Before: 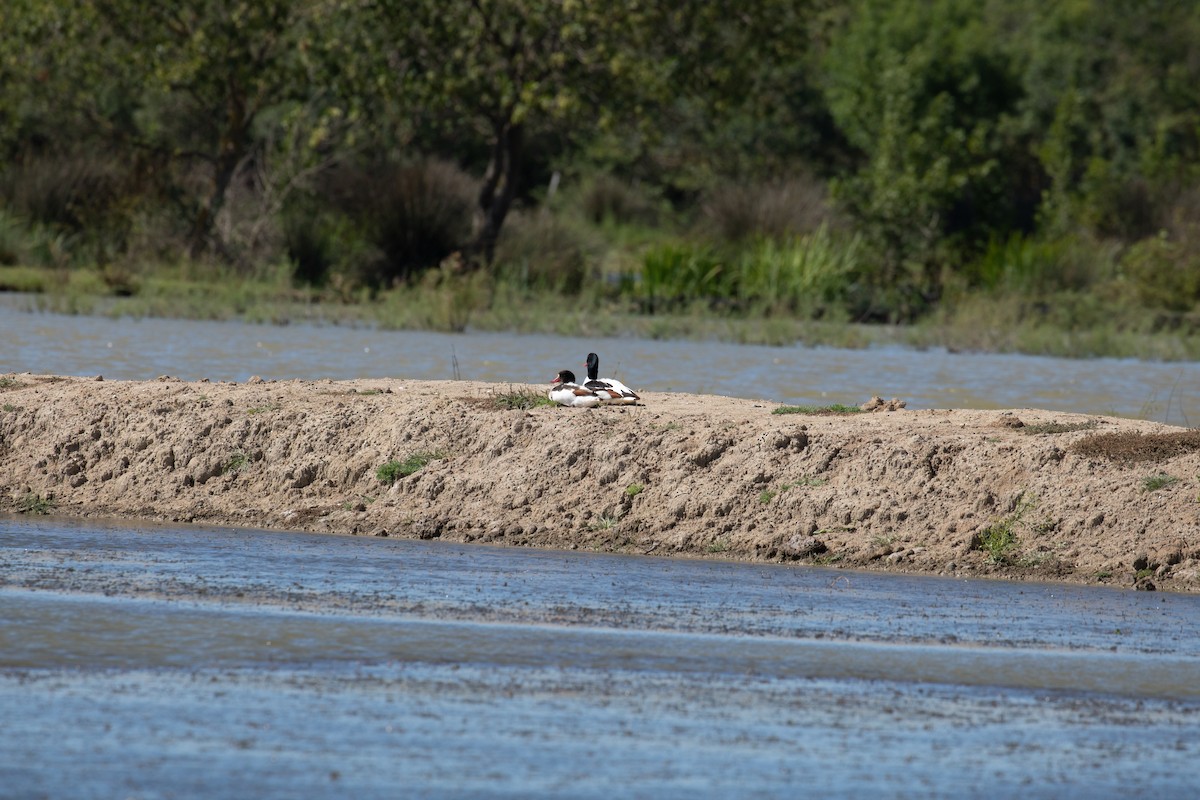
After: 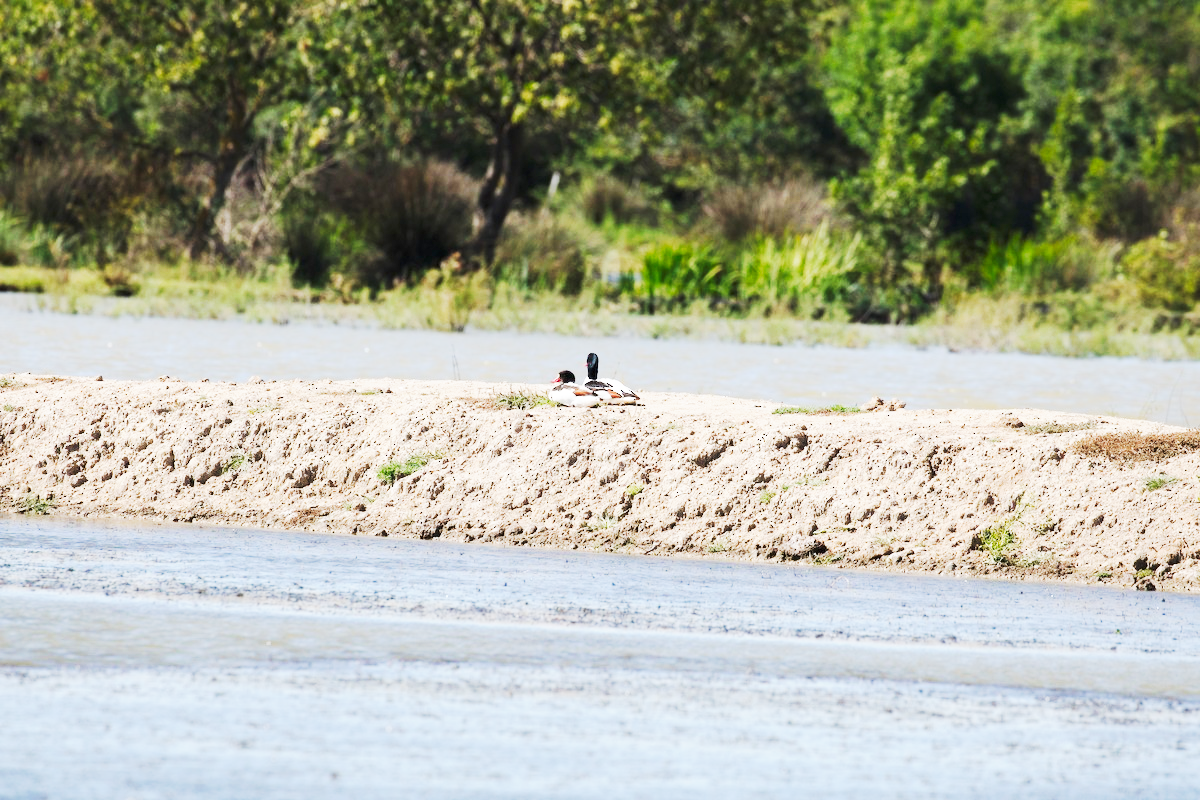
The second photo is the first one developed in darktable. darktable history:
base curve: curves: ch0 [(0, 0) (0.028, 0.03) (0.121, 0.232) (0.46, 0.748) (0.859, 0.968) (1, 1)], preserve colors none
tone curve: curves: ch0 [(0, 0) (0.003, 0.015) (0.011, 0.025) (0.025, 0.056) (0.044, 0.104) (0.069, 0.139) (0.1, 0.181) (0.136, 0.226) (0.177, 0.28) (0.224, 0.346) (0.277, 0.42) (0.335, 0.505) (0.399, 0.594) (0.468, 0.699) (0.543, 0.776) (0.623, 0.848) (0.709, 0.893) (0.801, 0.93) (0.898, 0.97) (1, 1)], preserve colors none
